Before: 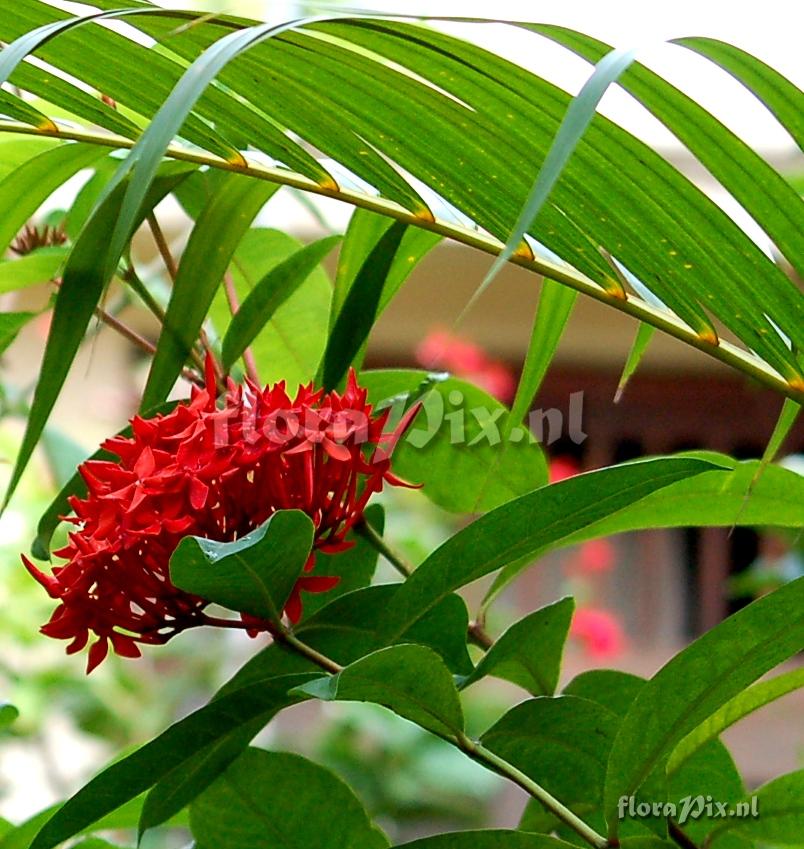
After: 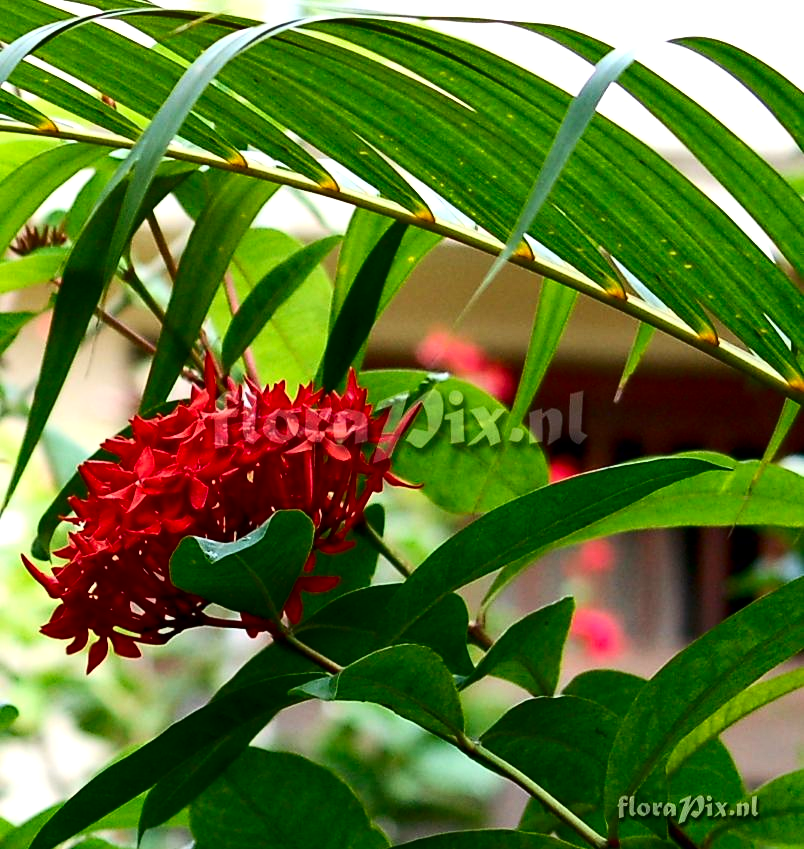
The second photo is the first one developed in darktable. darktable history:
shadows and highlights: radius 172.32, shadows 26.77, white point adjustment 3.31, highlights -68.24, soften with gaussian
contrast brightness saturation: contrast 0.205, brightness -0.103, saturation 0.099
